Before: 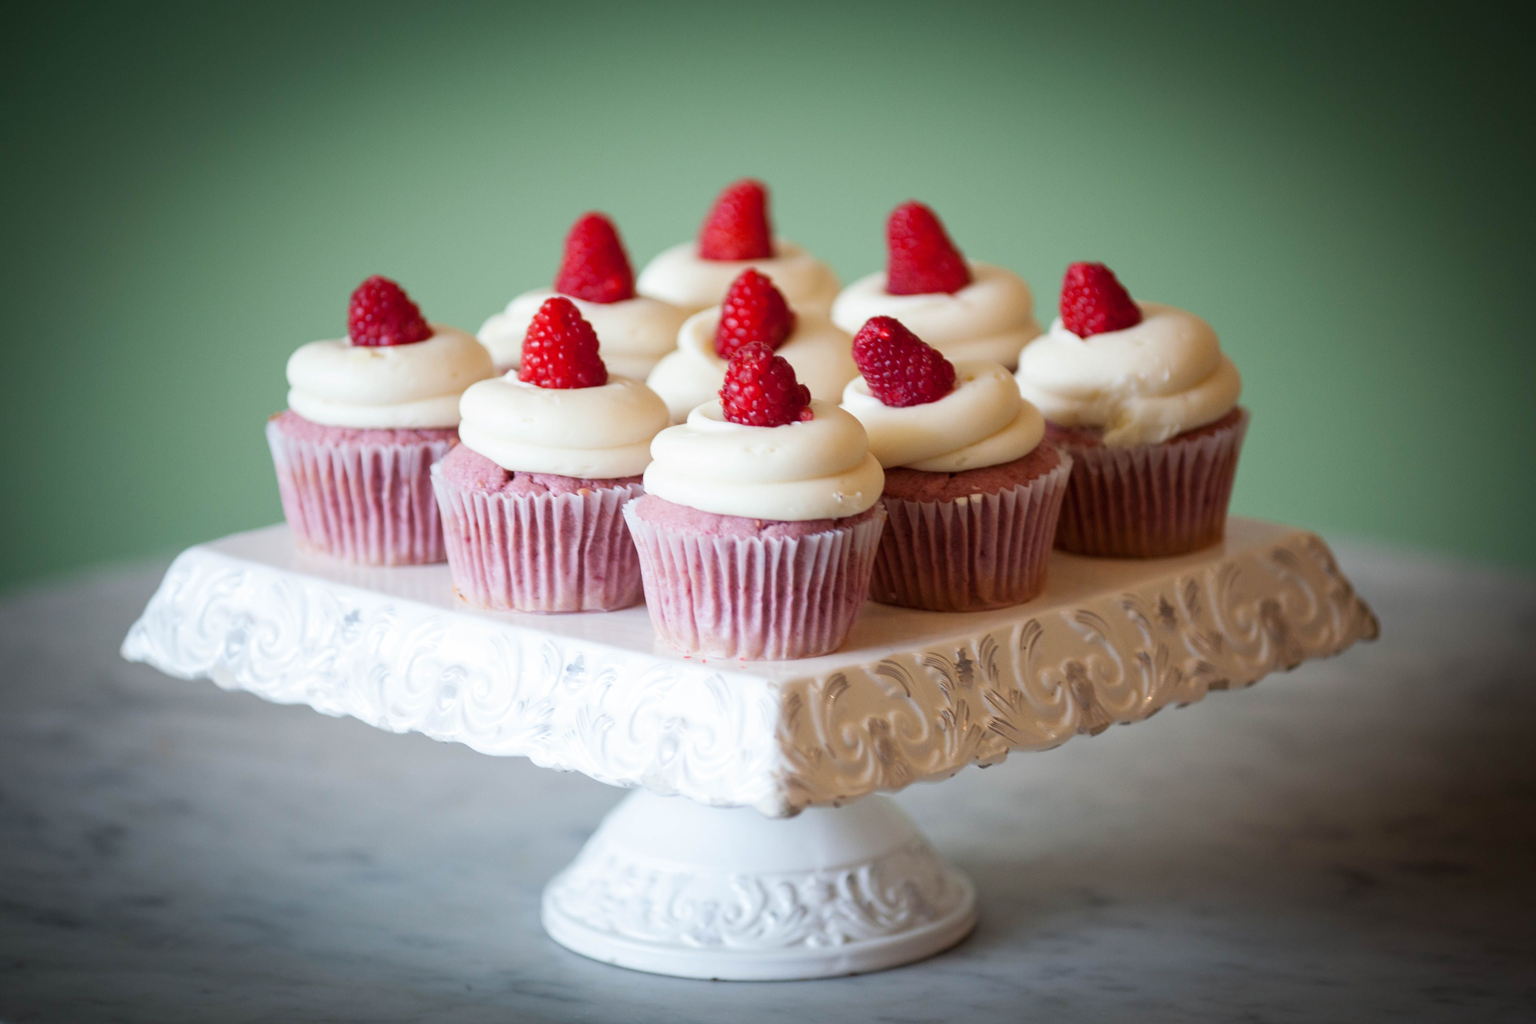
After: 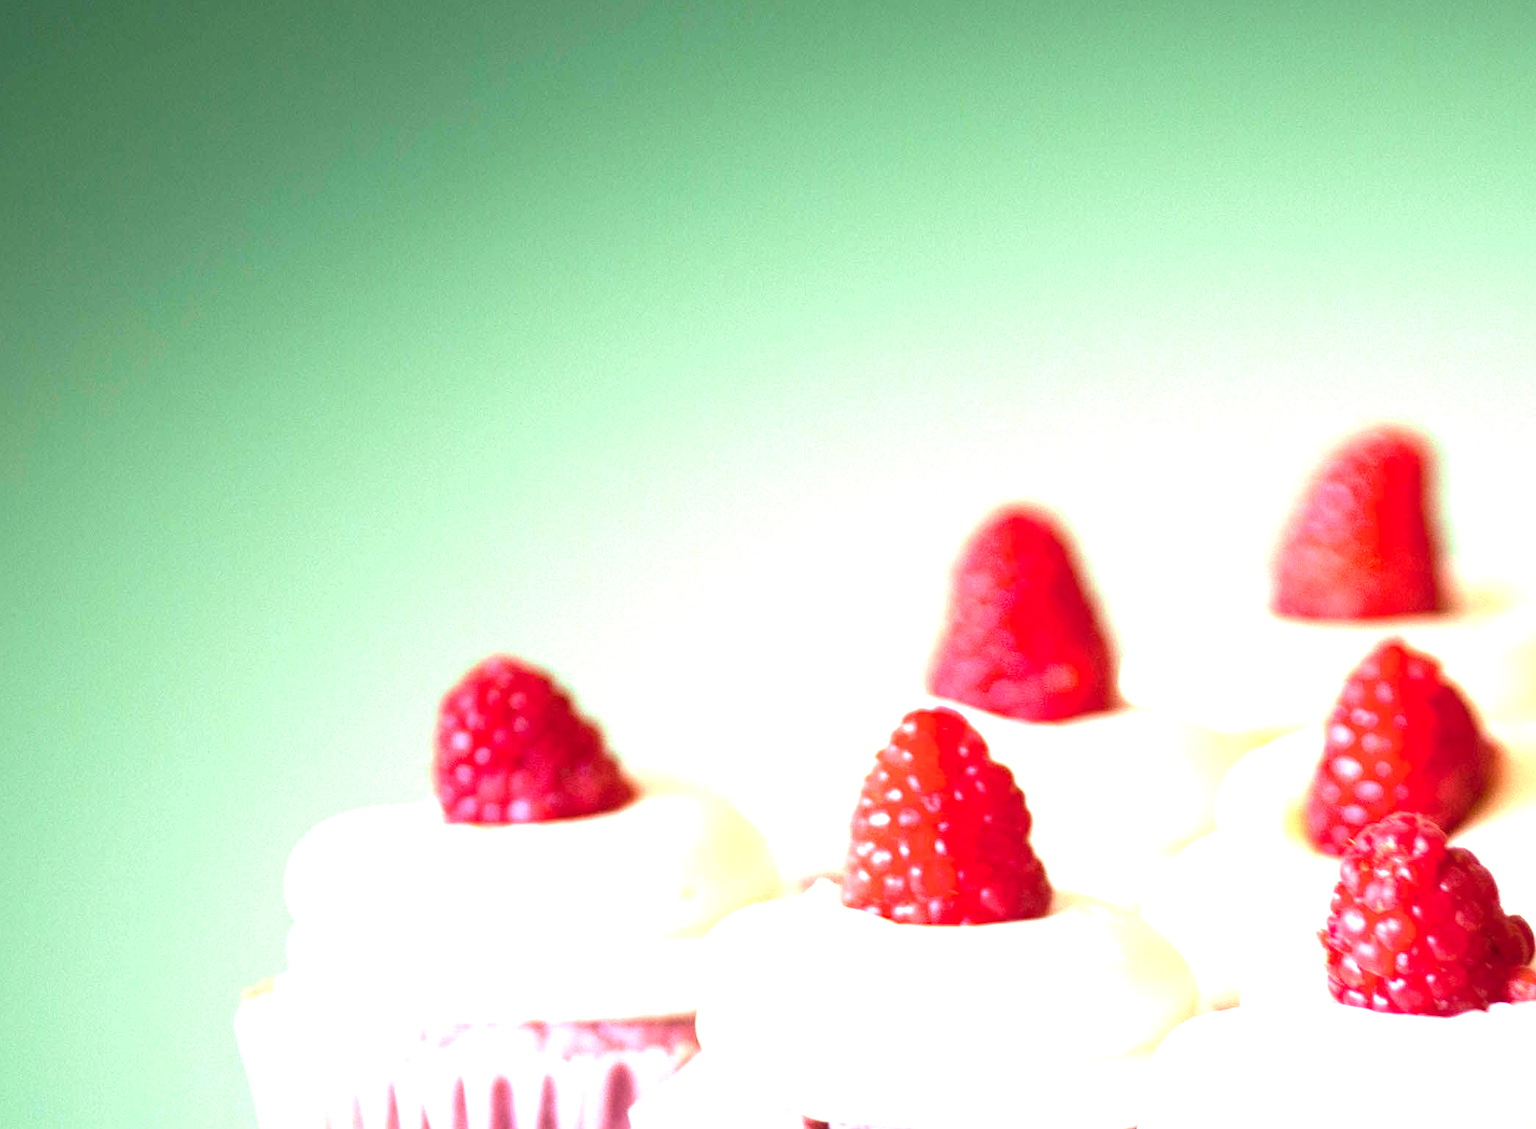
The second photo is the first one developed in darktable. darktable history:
crop and rotate: left 10.817%, top 0.062%, right 47.194%, bottom 53.626%
exposure: black level correction 0.001, exposure 1.719 EV, compensate exposure bias true, compensate highlight preservation false
velvia: on, module defaults
